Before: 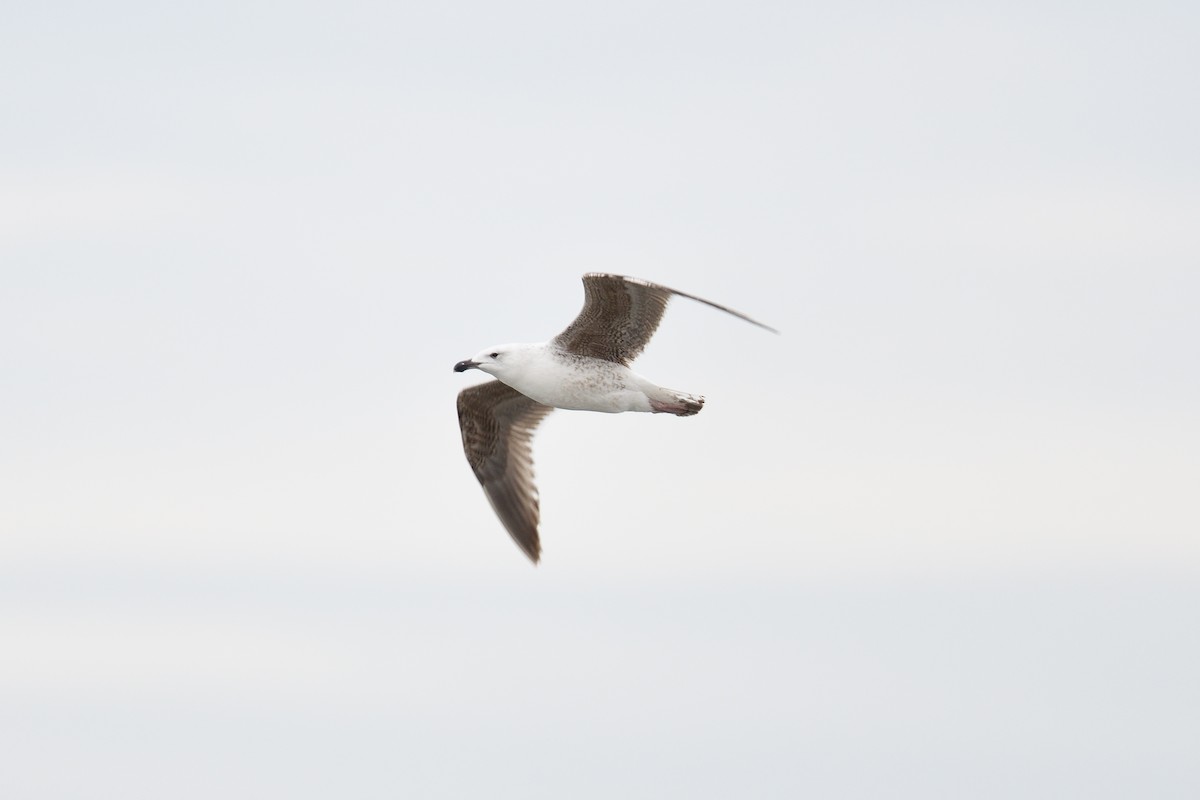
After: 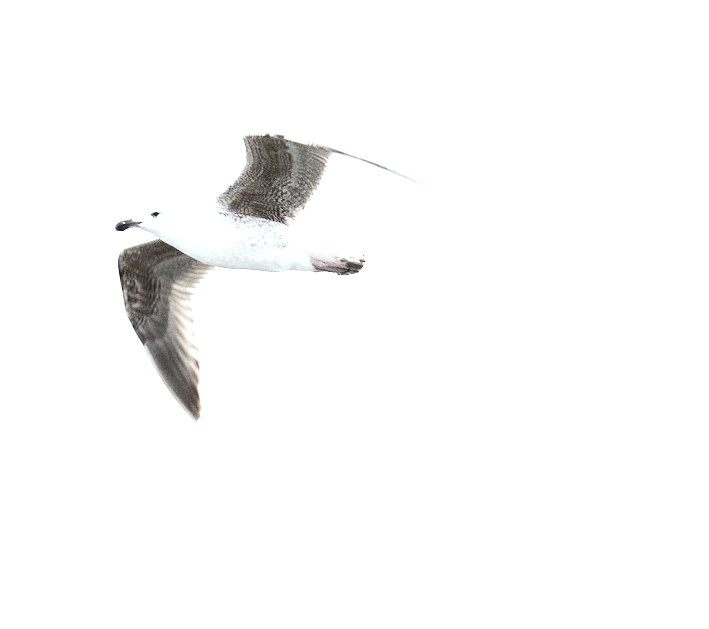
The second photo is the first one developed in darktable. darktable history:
tone equalizer: on, module defaults
rotate and perspective: crop left 0, crop top 0
exposure: black level correction 0, exposure 1.198 EV, compensate exposure bias true, compensate highlight preservation false
contrast brightness saturation: contrast 0.25, saturation -0.31
white balance: red 0.925, blue 1.046
crop and rotate: left 28.256%, top 17.734%, right 12.656%, bottom 3.573%
grain: on, module defaults
color correction: highlights a* 0.003, highlights b* -0.283
